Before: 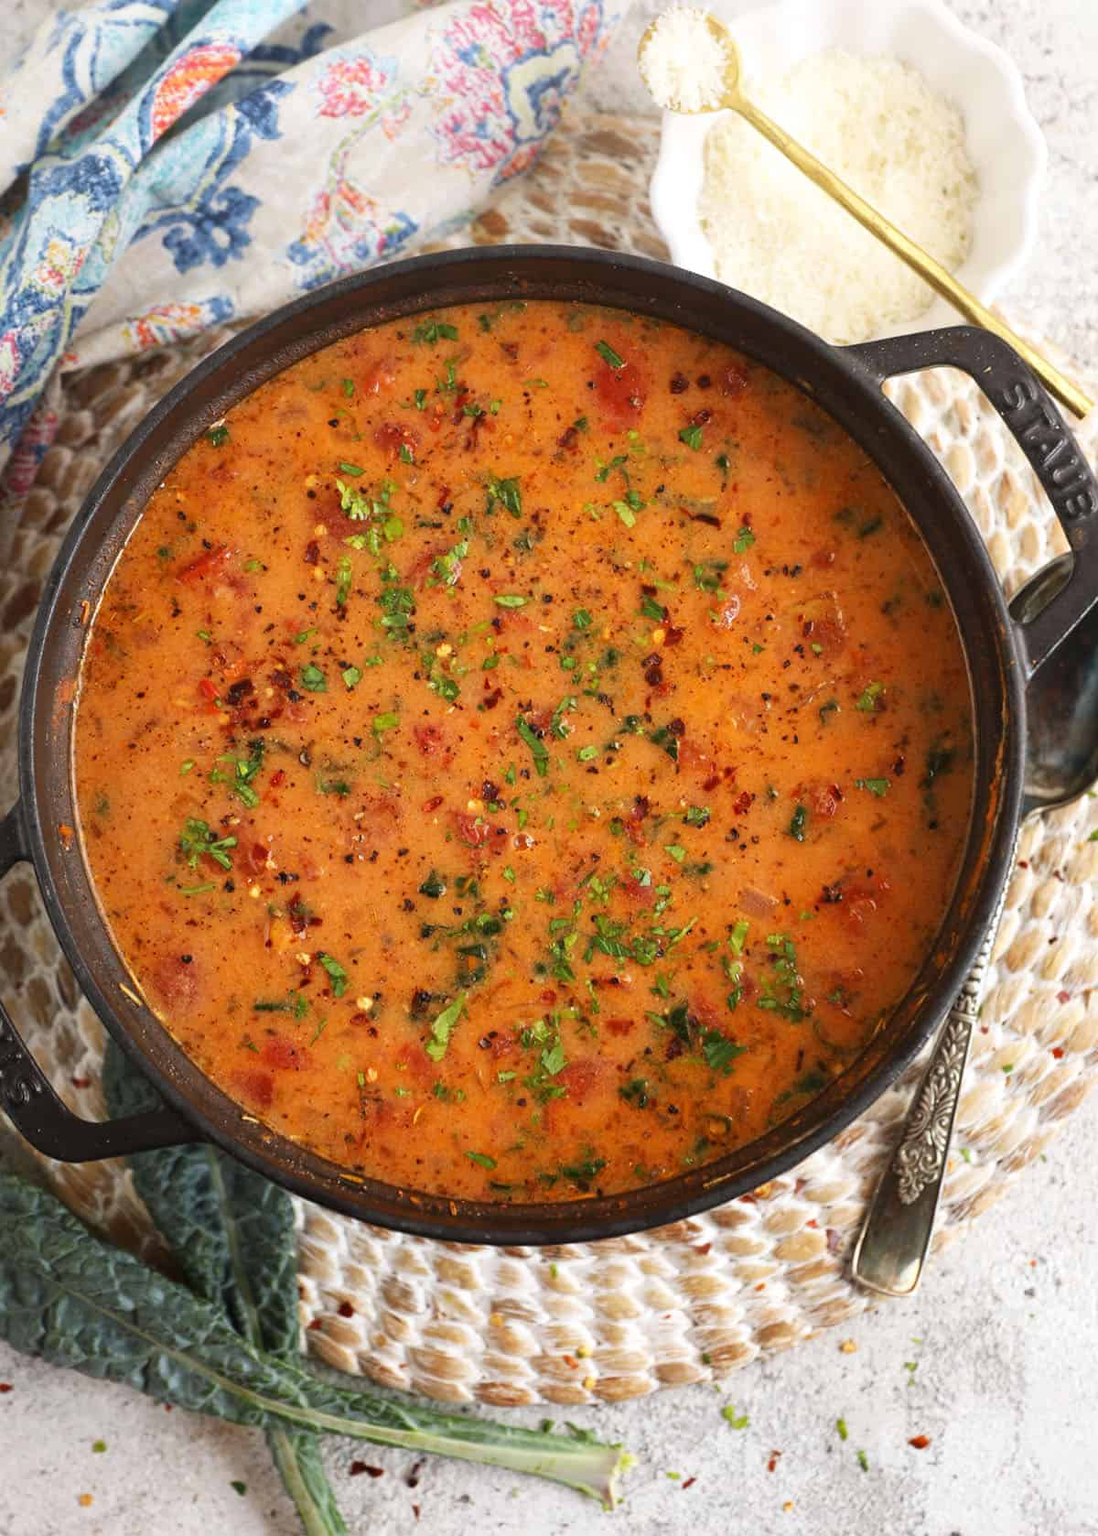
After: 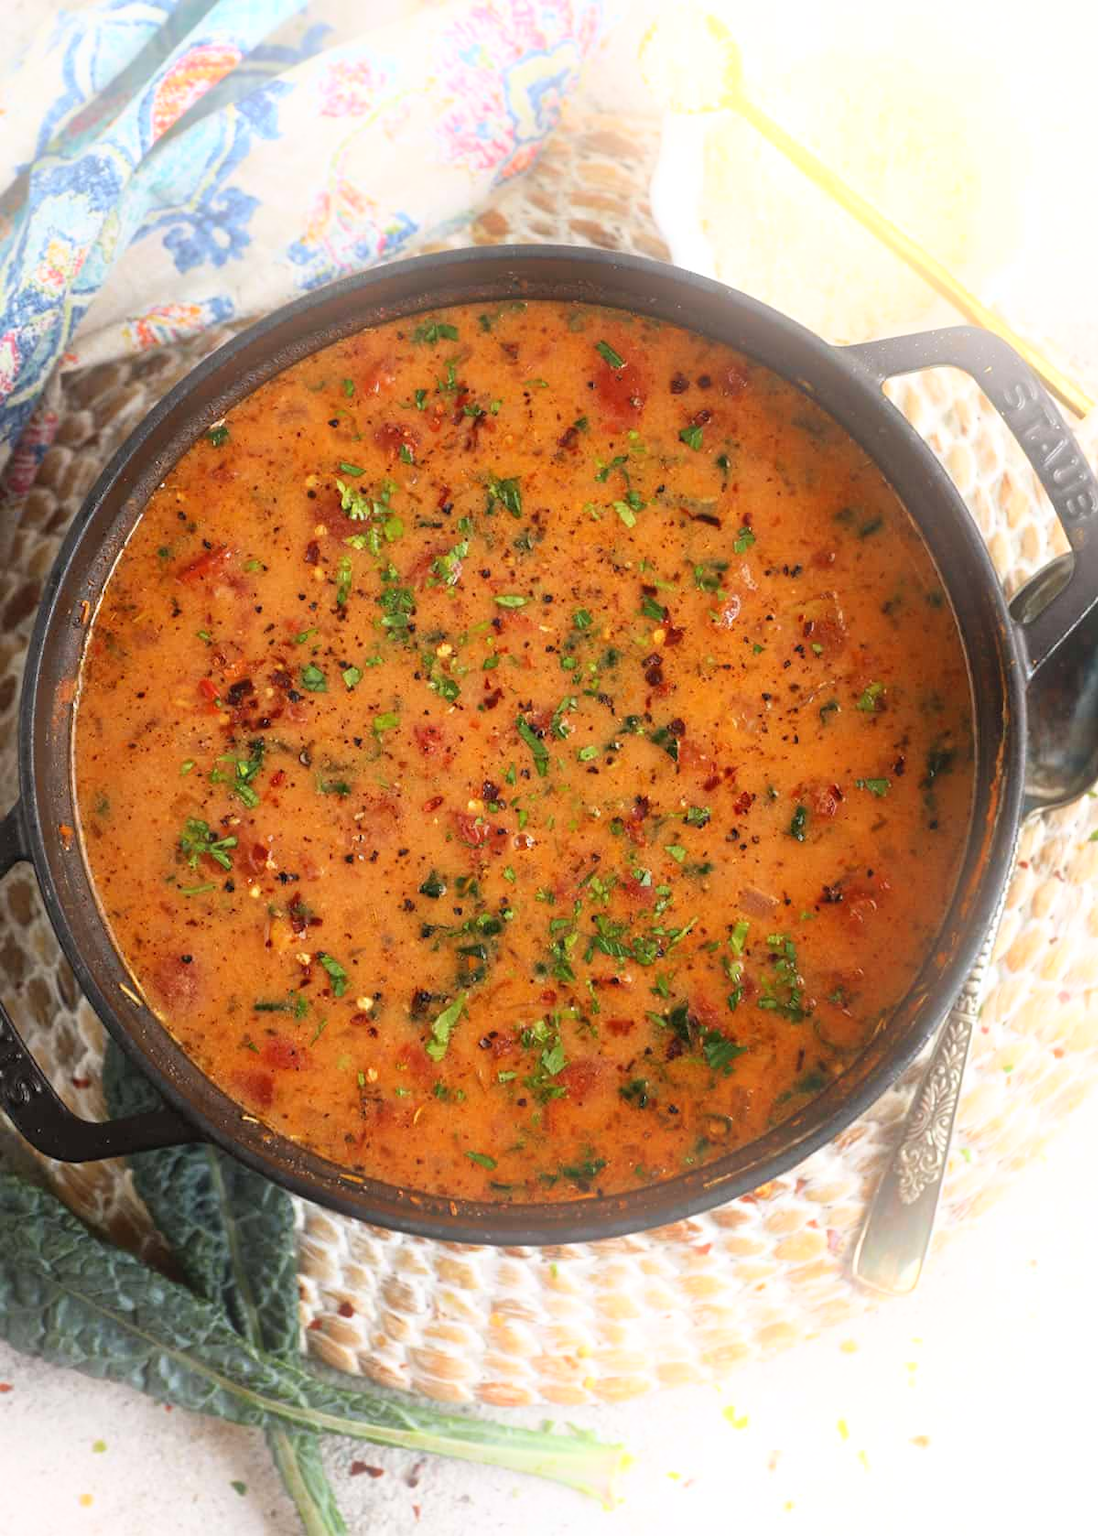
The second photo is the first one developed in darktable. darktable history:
shadows and highlights: shadows 0, highlights 40
bloom: on, module defaults
white balance: red 1, blue 1
